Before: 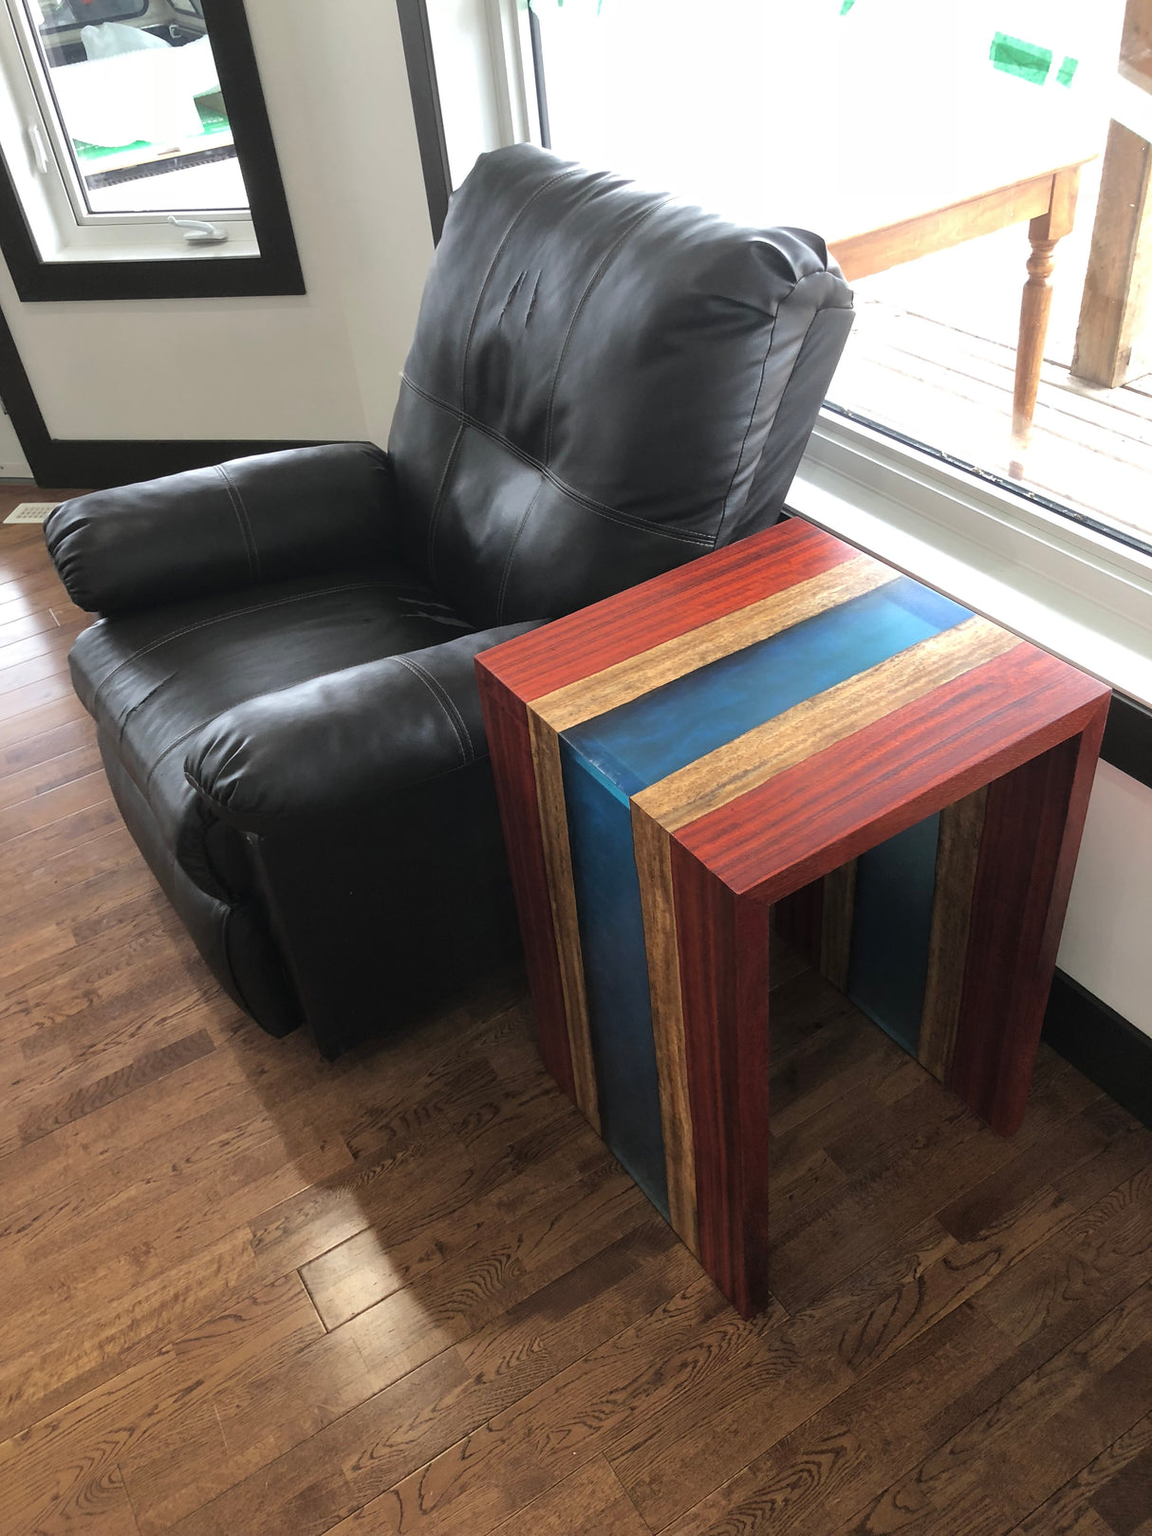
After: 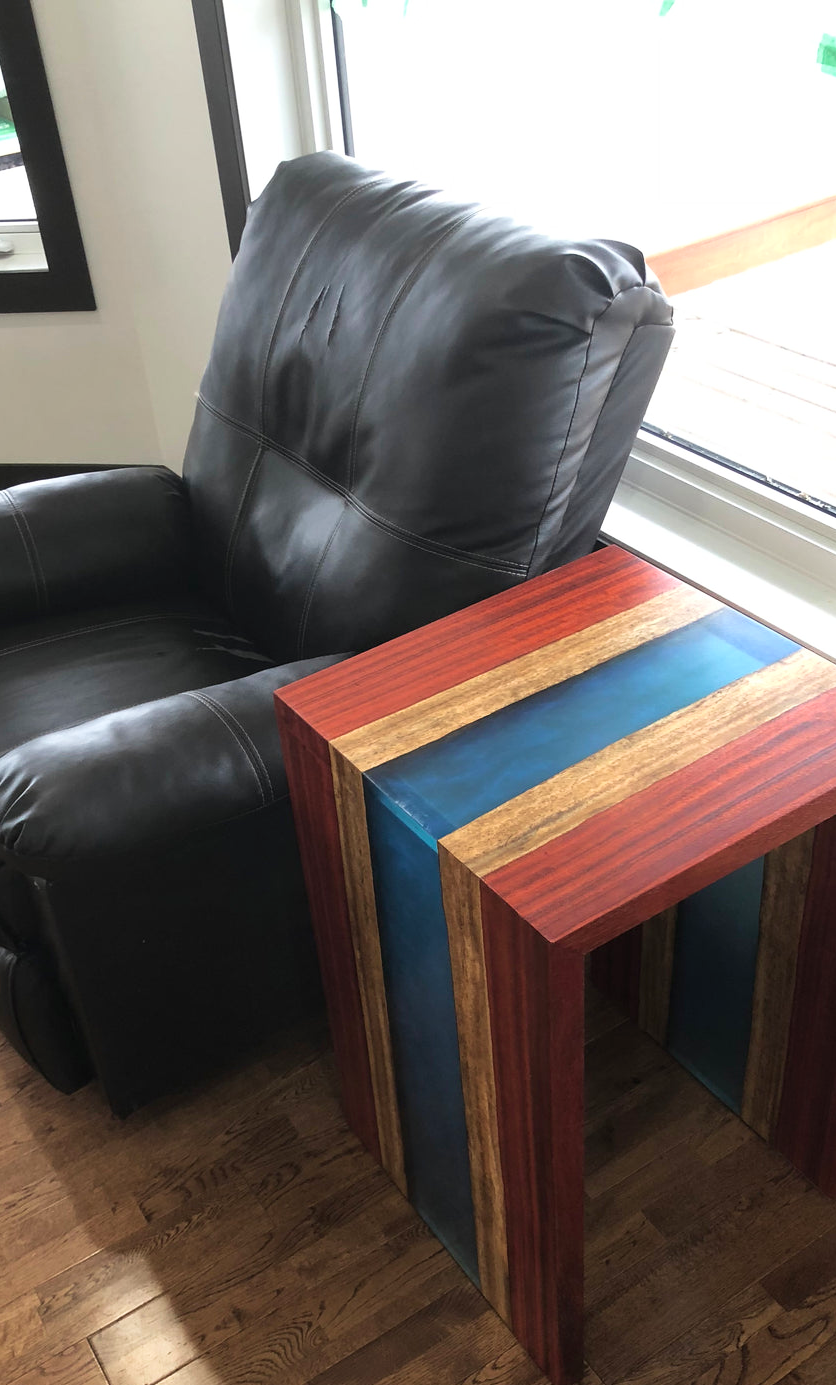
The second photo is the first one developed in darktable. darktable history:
velvia: strength 15.36%
crop: left 18.689%, right 12.389%, bottom 14.43%
shadows and highlights: shadows -0.501, highlights 41.41
